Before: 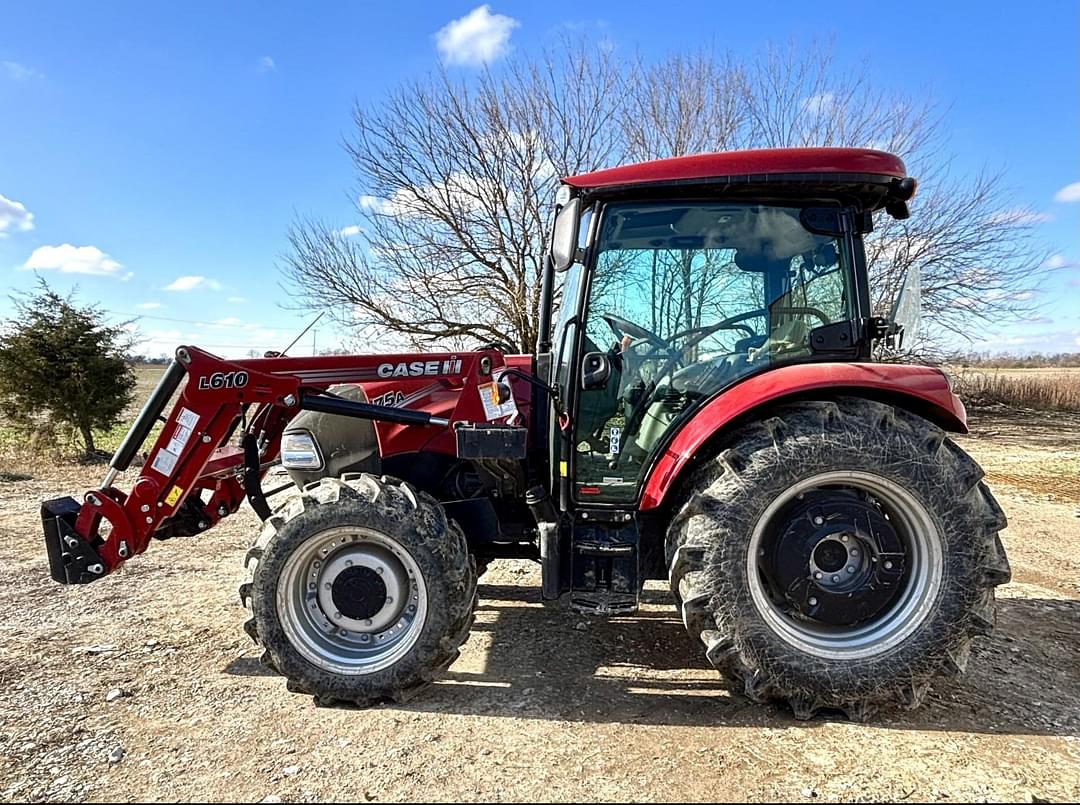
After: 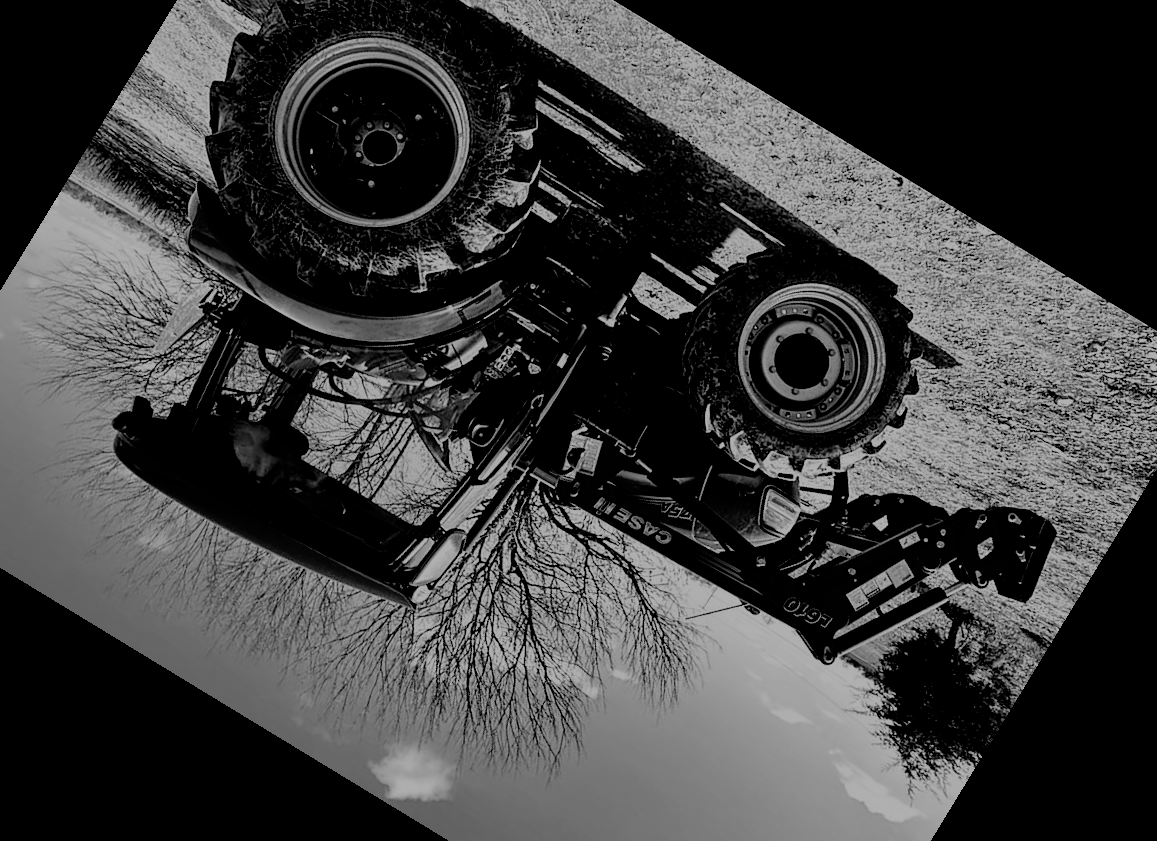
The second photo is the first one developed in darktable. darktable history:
filmic rgb: black relative exposure -2.85 EV, white relative exposure 4.56 EV, hardness 1.77, contrast 1.25, preserve chrominance no, color science v5 (2021)
exposure: exposure -1 EV, compensate highlight preservation false
monochrome: a 32, b 64, size 2.3
crop and rotate: angle 148.68°, left 9.111%, top 15.603%, right 4.588%, bottom 17.041%
